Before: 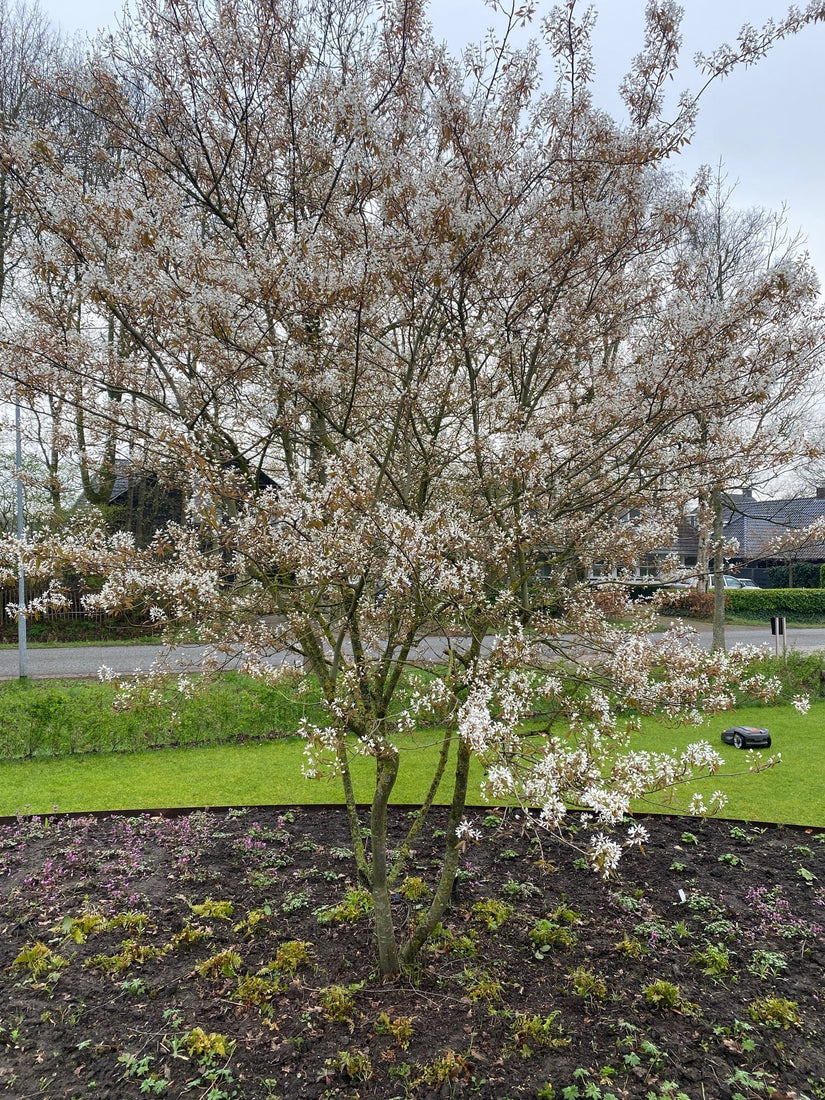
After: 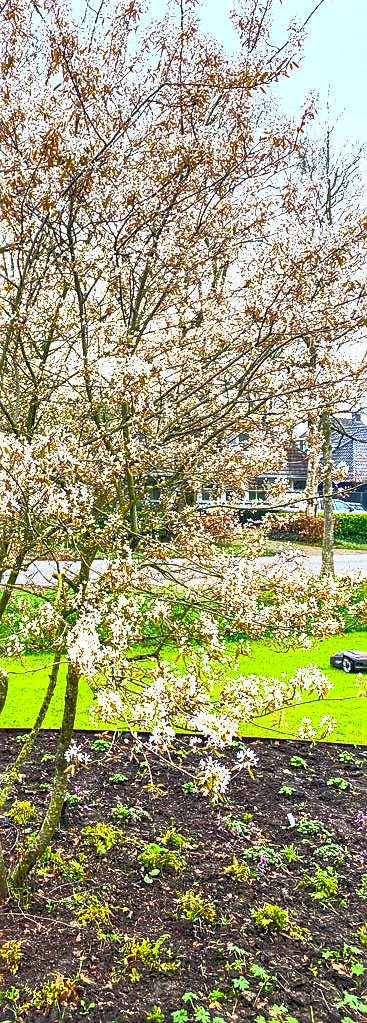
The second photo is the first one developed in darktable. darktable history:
crop: left 47.396%, top 6.938%, right 8.112%
local contrast: on, module defaults
haze removal: compatibility mode true, adaptive false
sharpen: on, module defaults
contrast brightness saturation: contrast 0.986, brightness 0.987, saturation 0.984
